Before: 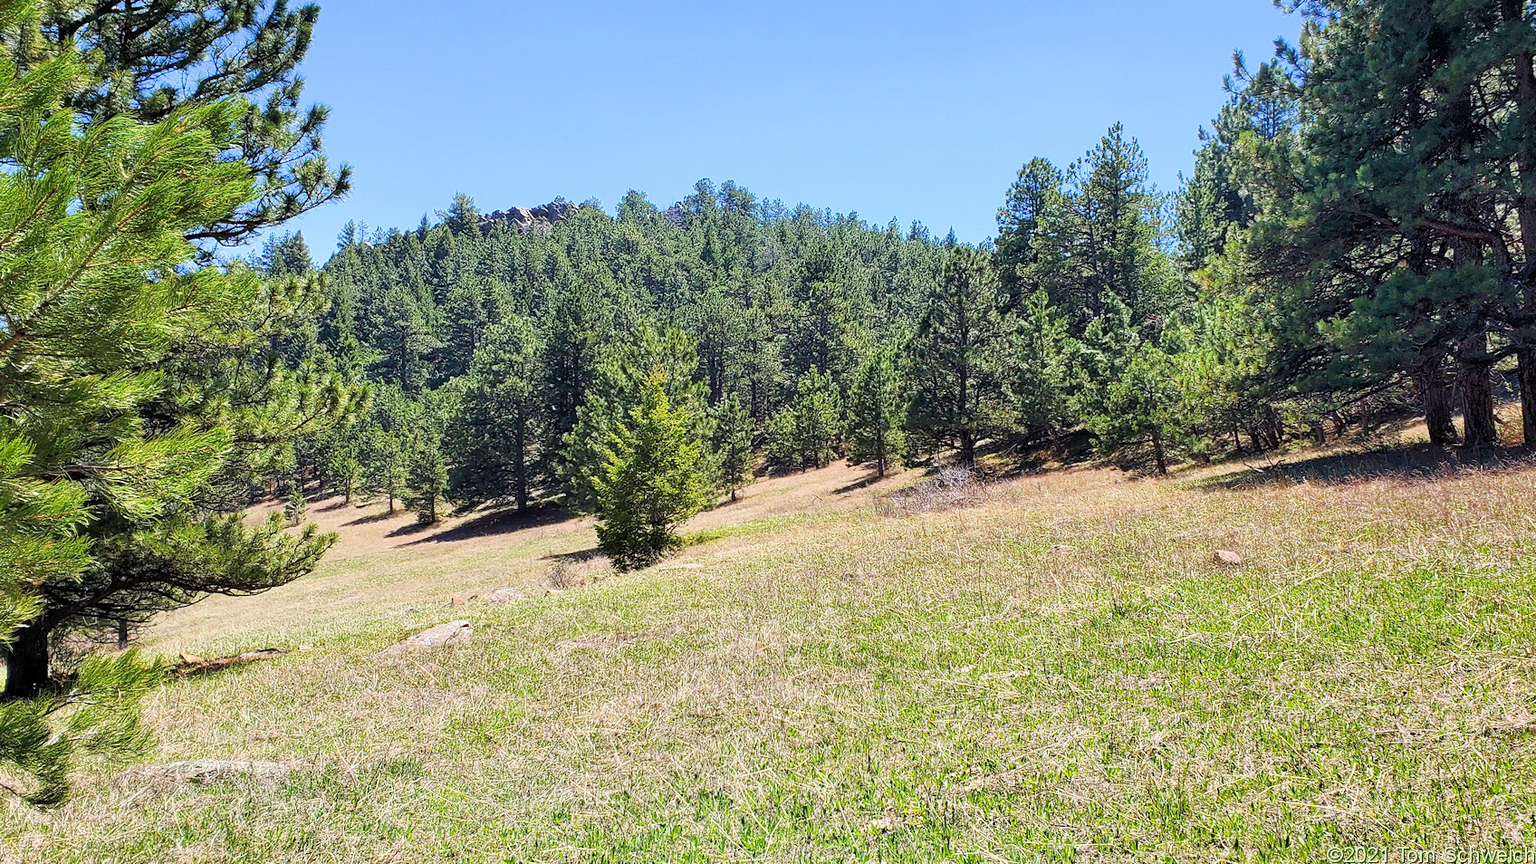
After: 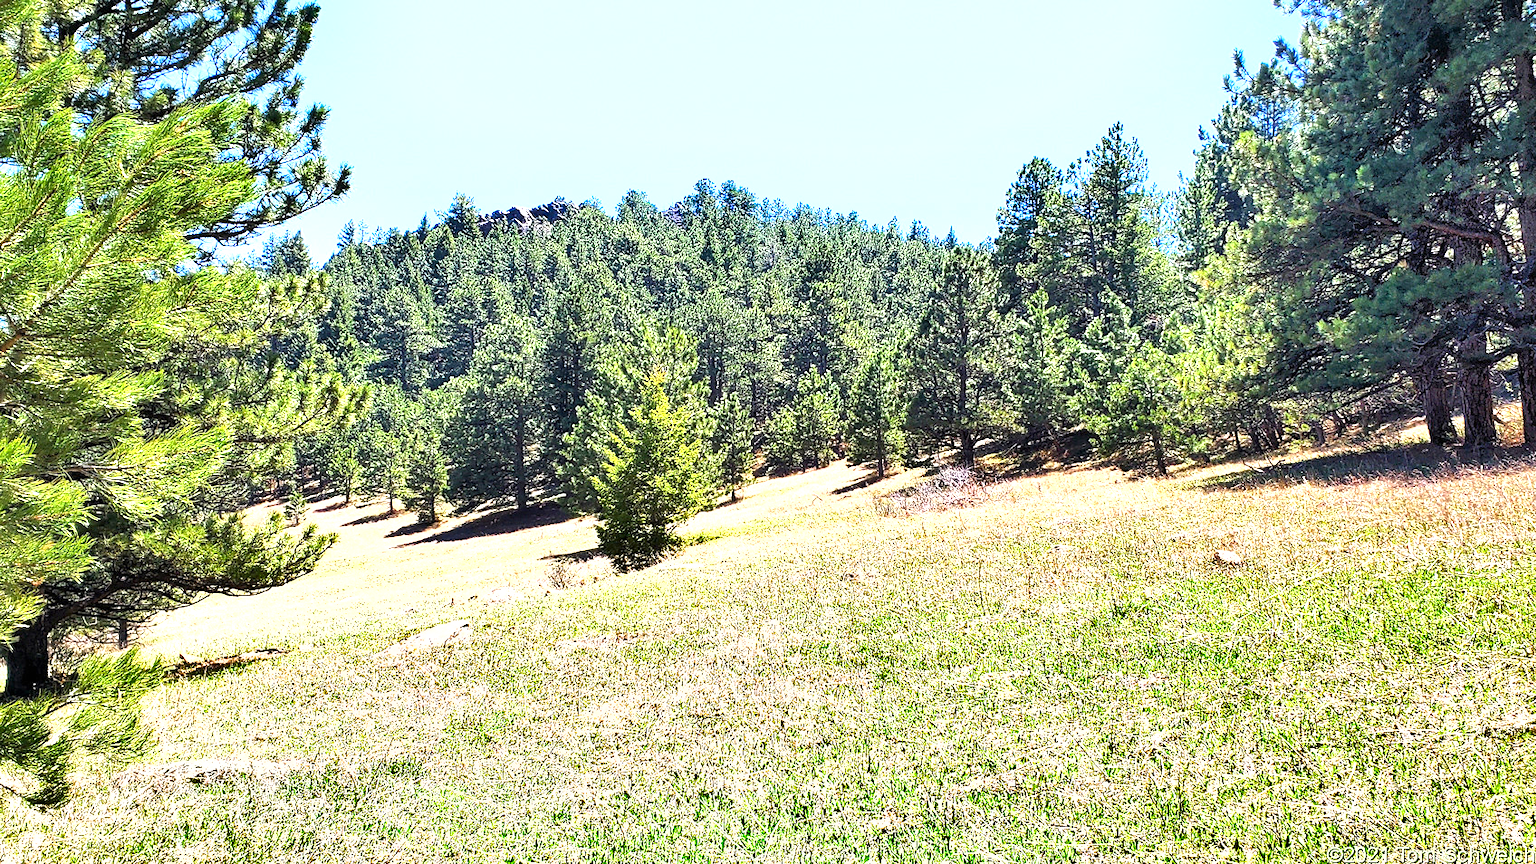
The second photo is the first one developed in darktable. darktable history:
exposure: black level correction 0, exposure 1.199 EV, compensate exposure bias true, compensate highlight preservation false
shadows and highlights: shadows 39.65, highlights -53.34, low approximation 0.01, soften with gaussian
